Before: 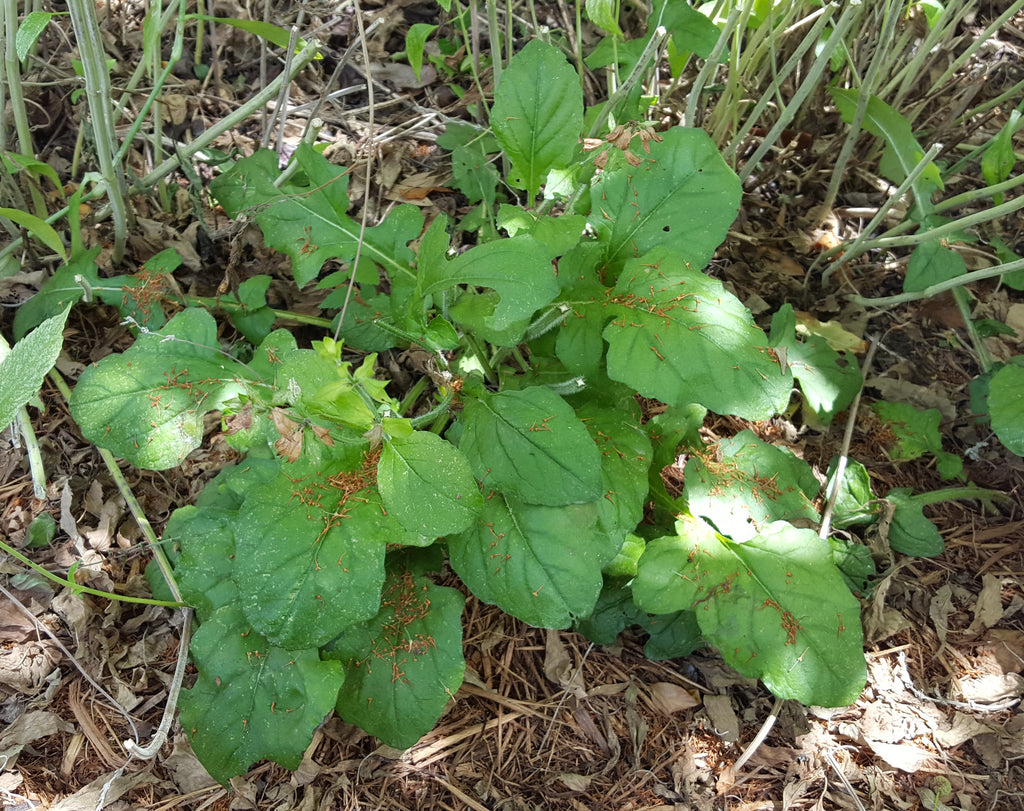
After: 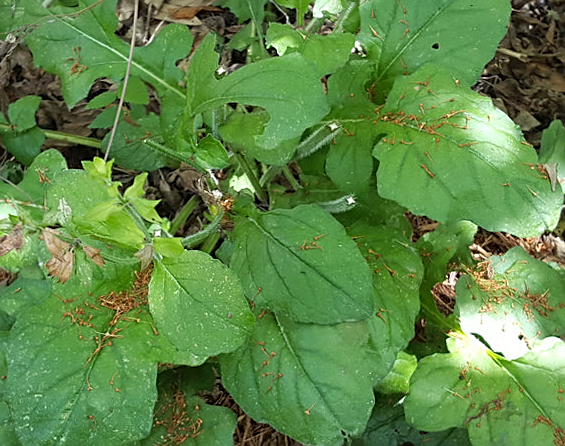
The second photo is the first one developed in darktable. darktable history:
rotate and perspective: rotation -0.45°, automatic cropping original format, crop left 0.008, crop right 0.992, crop top 0.012, crop bottom 0.988
sharpen: on, module defaults
crop and rotate: left 22.13%, top 22.054%, right 22.026%, bottom 22.102%
